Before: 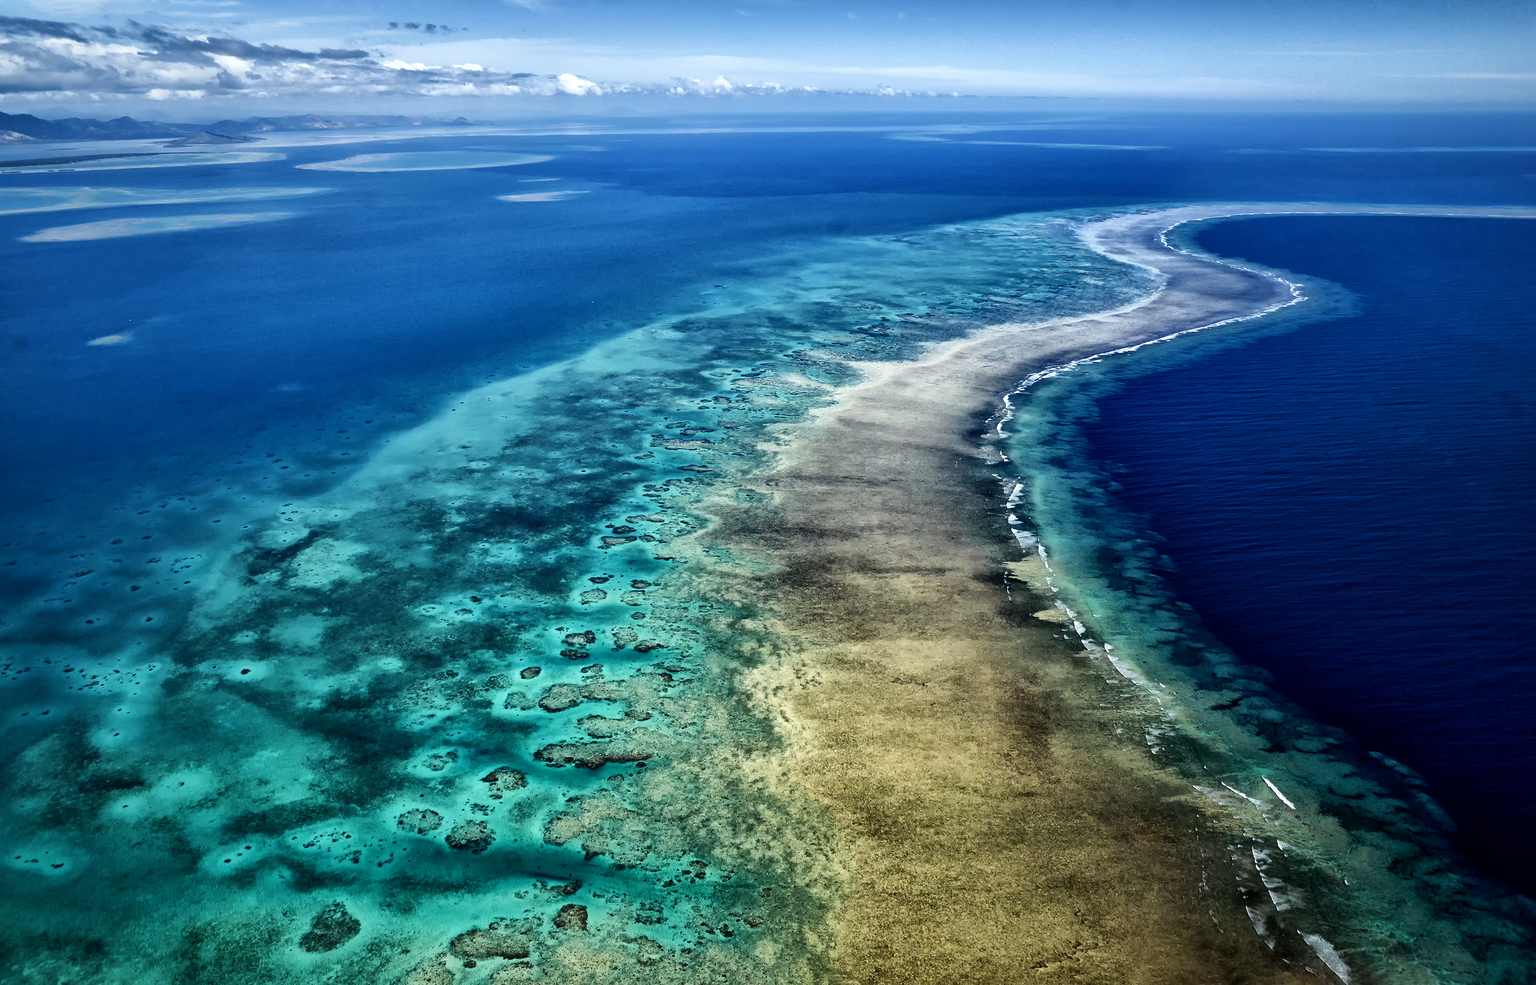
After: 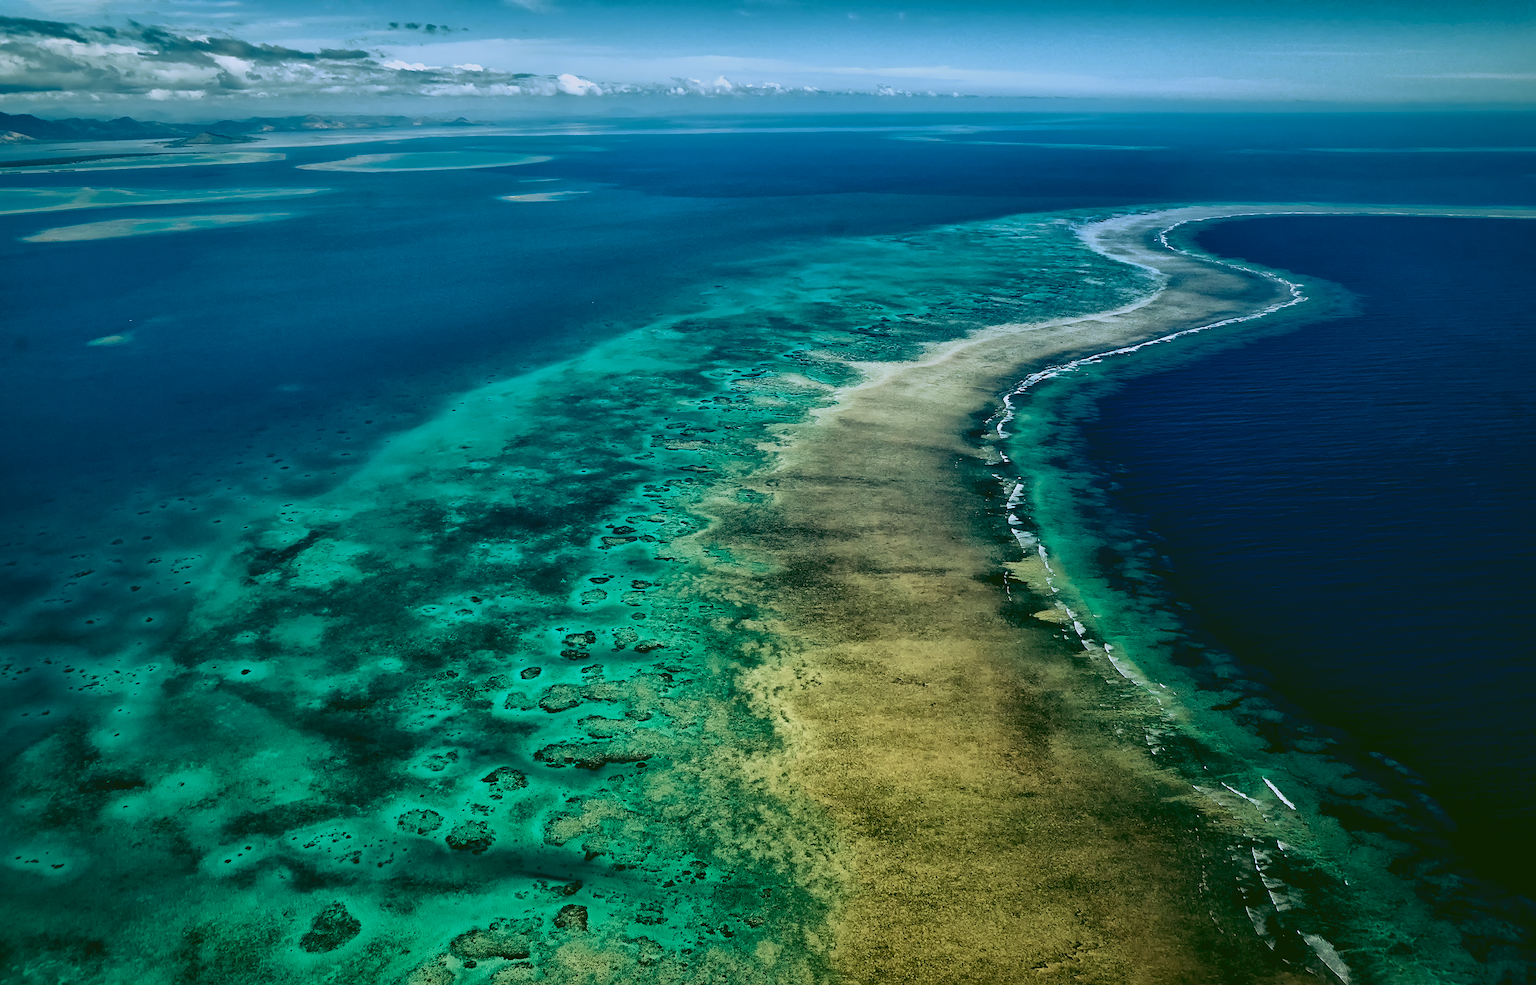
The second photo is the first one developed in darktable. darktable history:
sharpen: amount 0.2
exposure: exposure -0.157 EV, compensate highlight preservation false
tone equalizer: on, module defaults
rgb curve: curves: ch0 [(0.123, 0.061) (0.995, 0.887)]; ch1 [(0.06, 0.116) (1, 0.906)]; ch2 [(0, 0) (0.824, 0.69) (1, 1)], mode RGB, independent channels, compensate middle gray true
